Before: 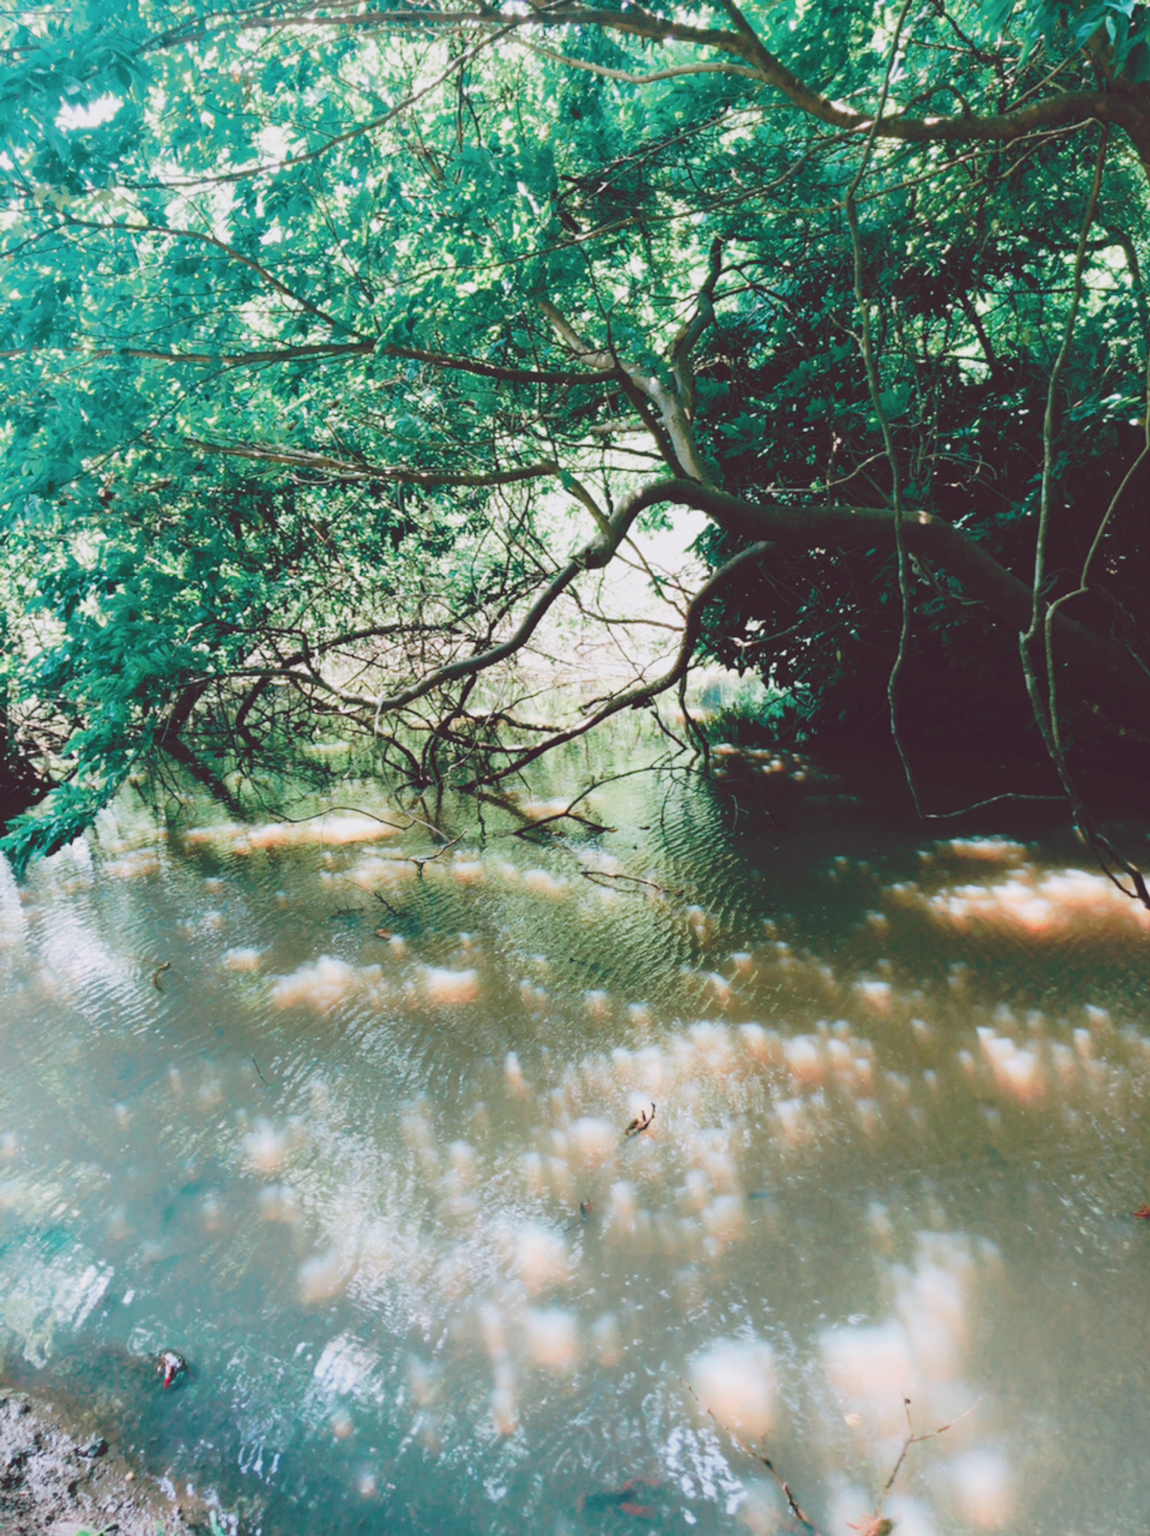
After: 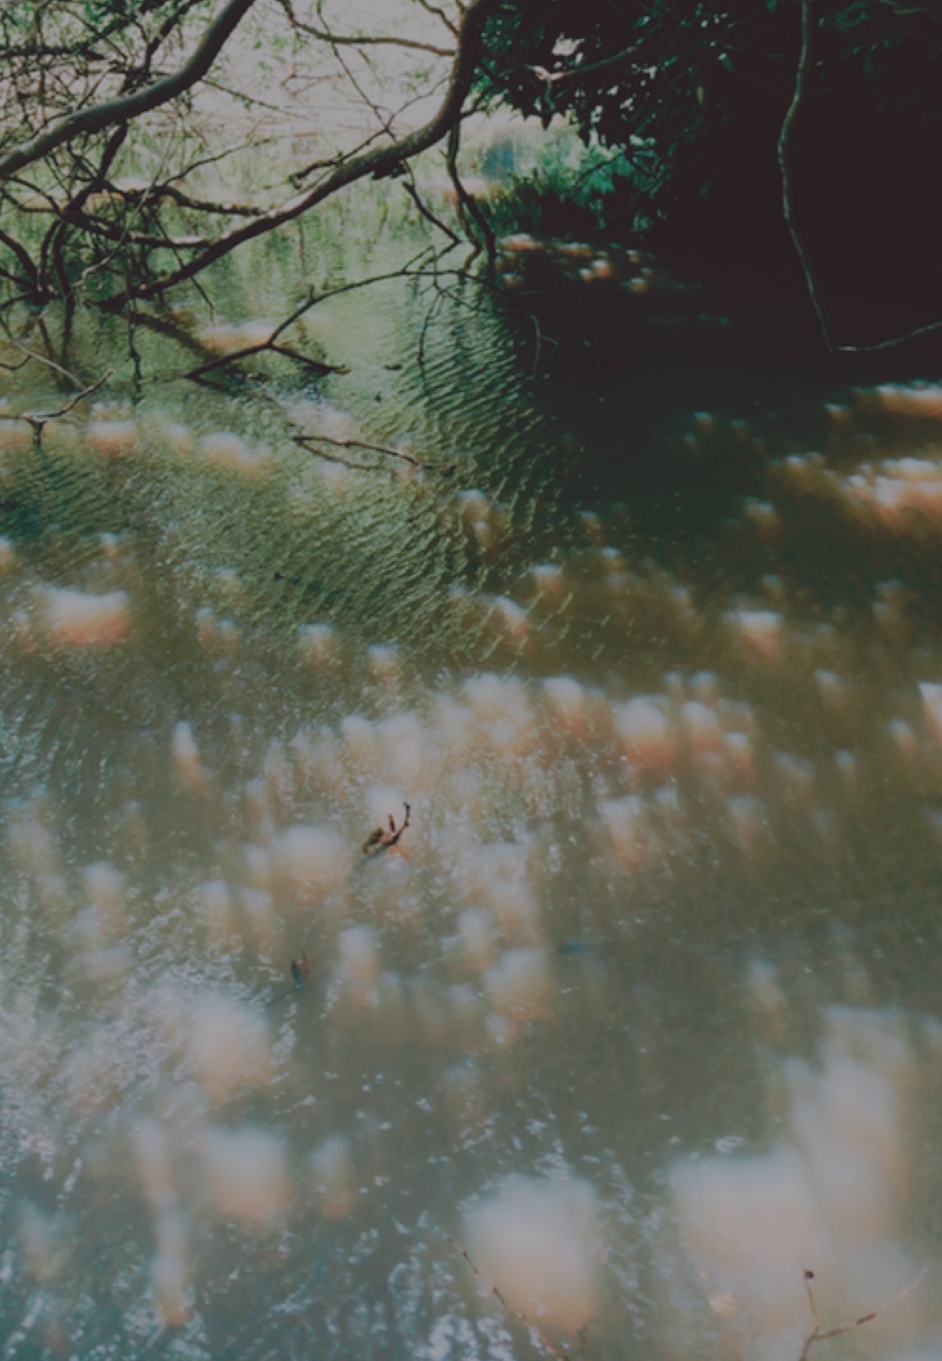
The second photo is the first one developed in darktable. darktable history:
base curve: curves: ch0 [(0, 0) (0.74, 0.67) (1, 1)]
crop: left 34.479%, top 38.822%, right 13.718%, bottom 5.172%
tone curve: curves: ch0 [(0, 0) (0.003, 0.003) (0.011, 0.011) (0.025, 0.024) (0.044, 0.043) (0.069, 0.068) (0.1, 0.098) (0.136, 0.133) (0.177, 0.174) (0.224, 0.22) (0.277, 0.272) (0.335, 0.329) (0.399, 0.391) (0.468, 0.459) (0.543, 0.545) (0.623, 0.625) (0.709, 0.711) (0.801, 0.802) (0.898, 0.898) (1, 1)], preserve colors none
exposure: black level correction -0.016, exposure -1.018 EV, compensate highlight preservation false
